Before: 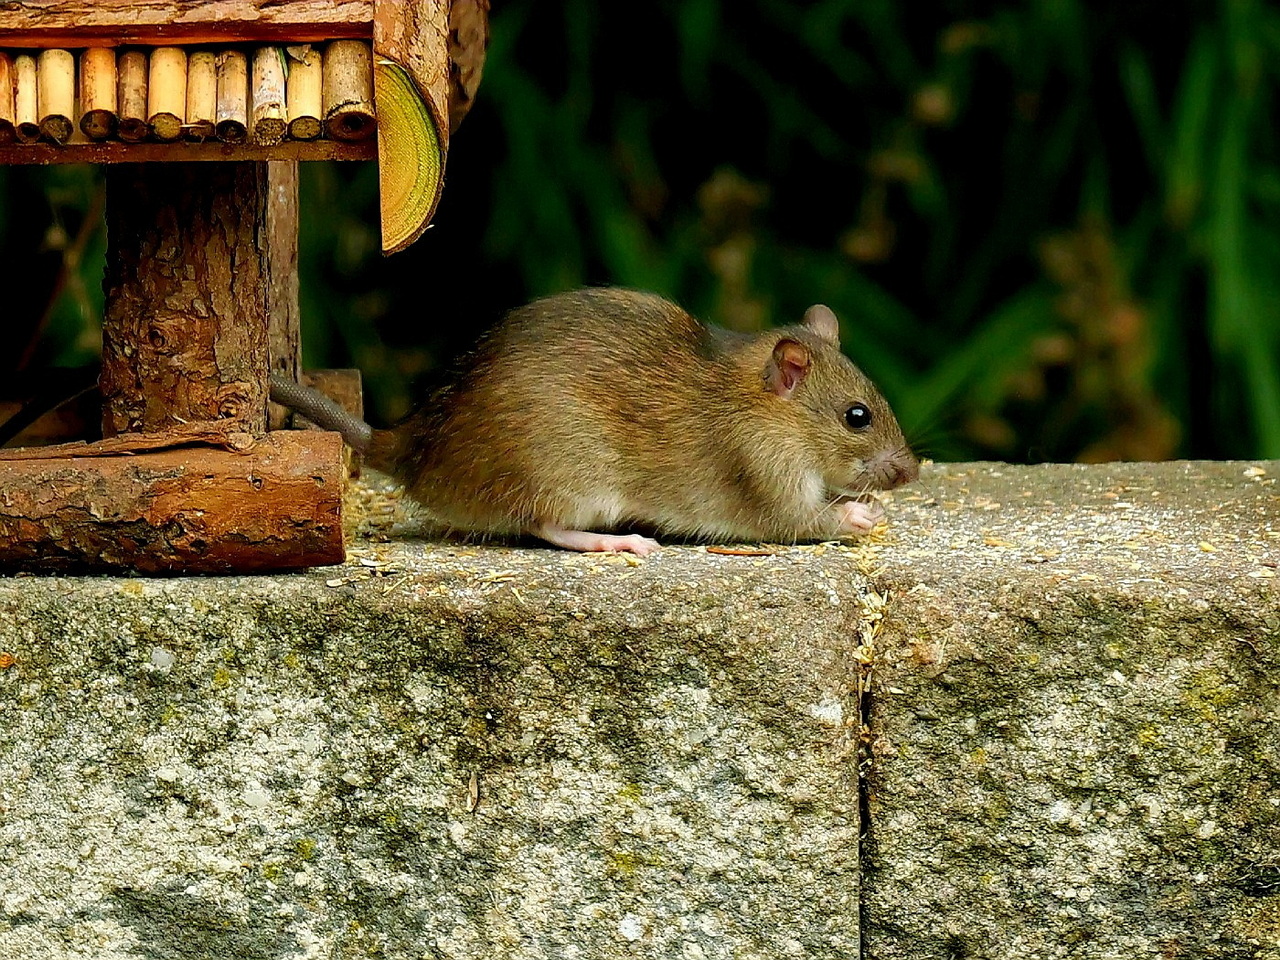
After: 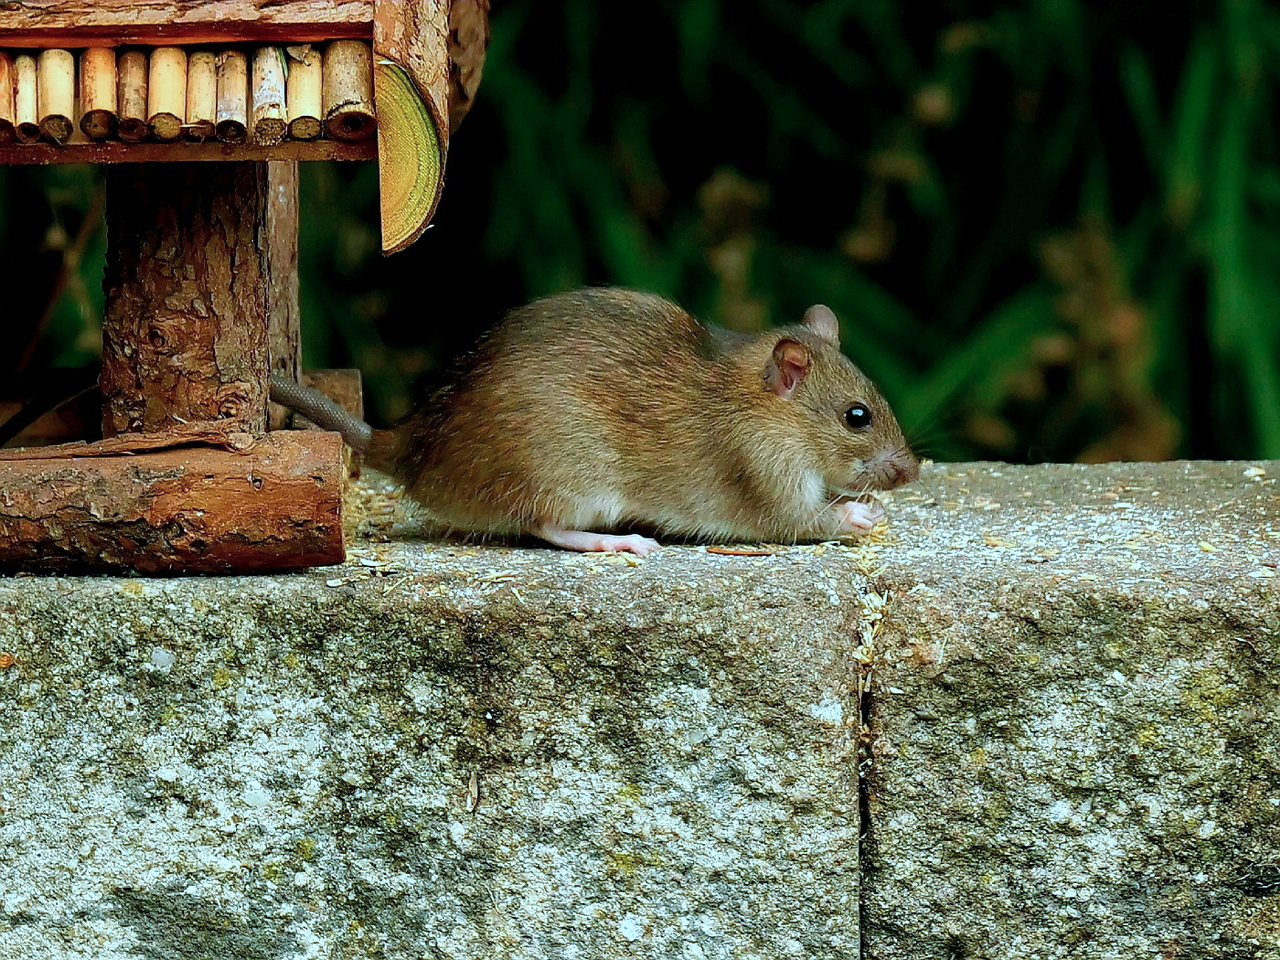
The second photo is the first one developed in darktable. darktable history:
color correction: highlights a* -9.58, highlights b* -21.65
